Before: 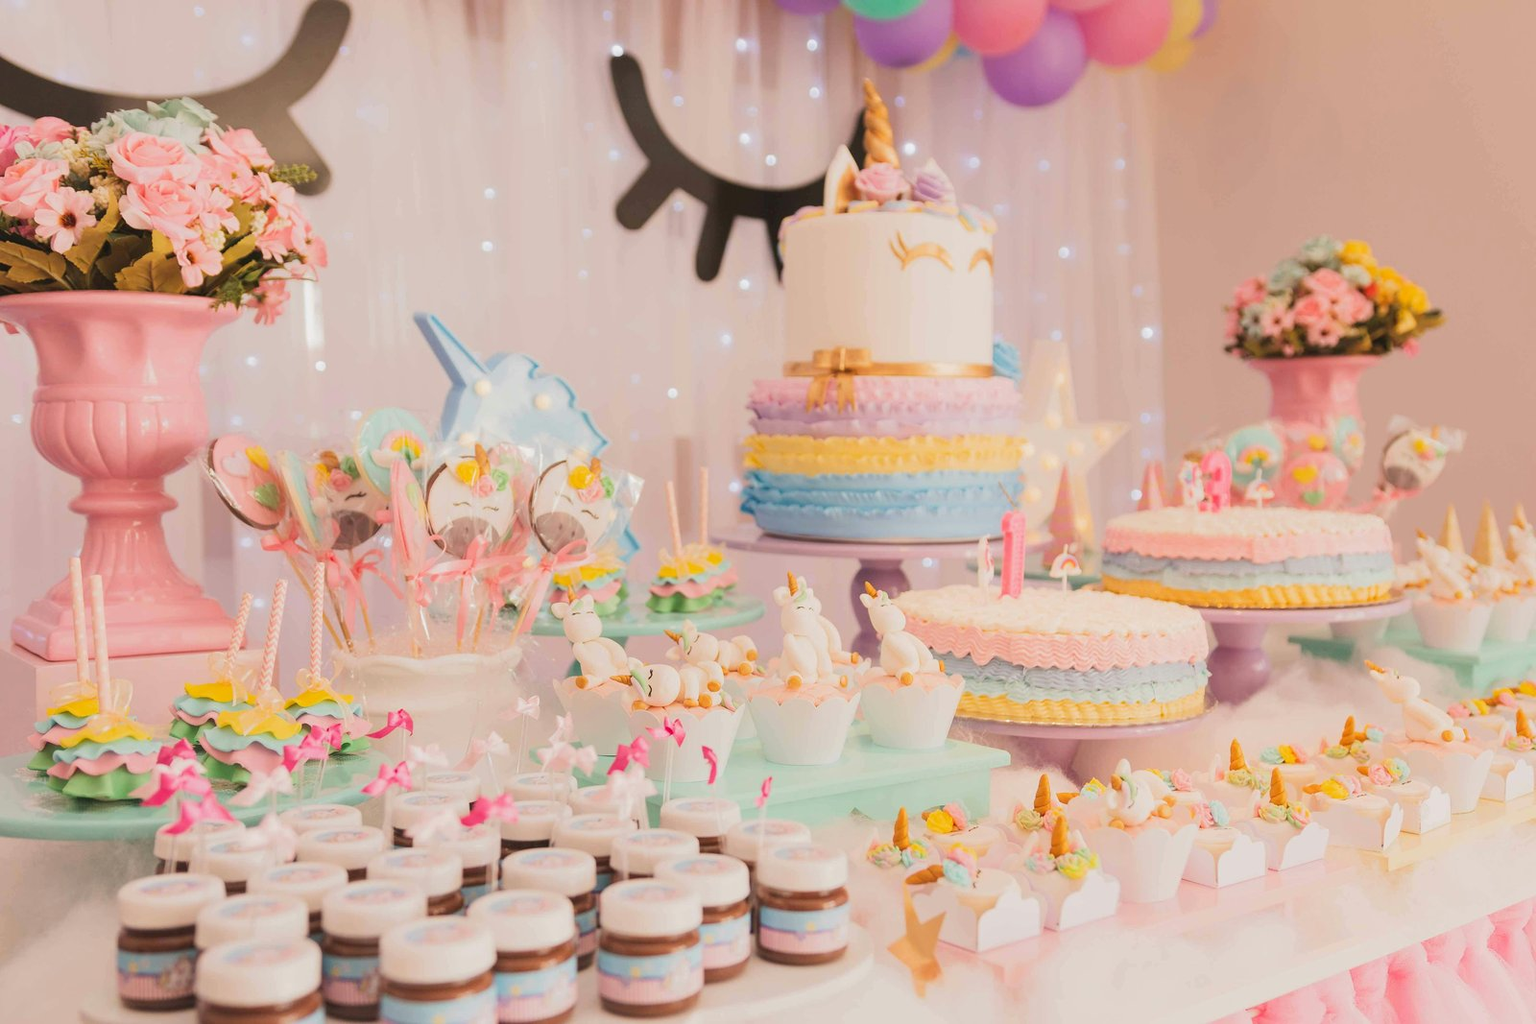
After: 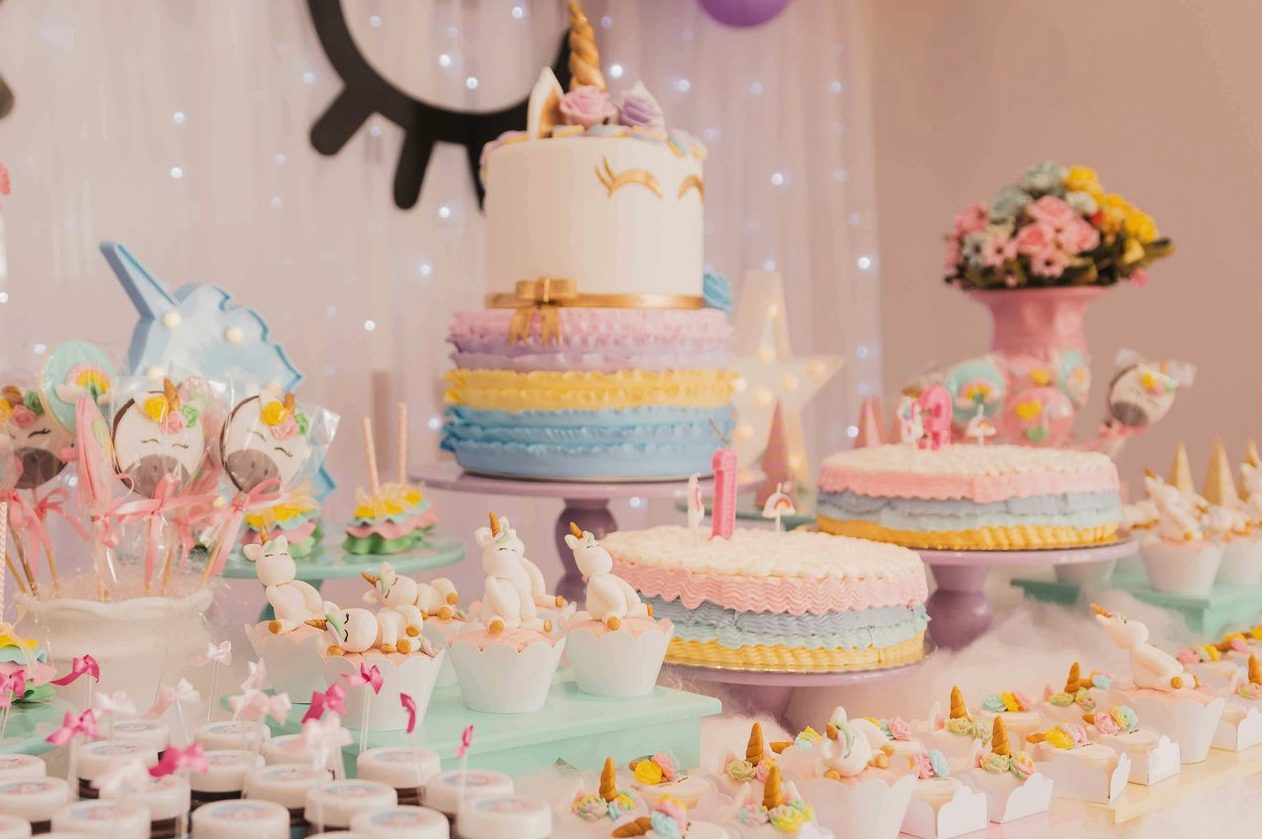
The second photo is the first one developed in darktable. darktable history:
crop and rotate: left 20.74%, top 7.912%, right 0.375%, bottom 13.378%
levels: levels [0.029, 0.545, 0.971]
